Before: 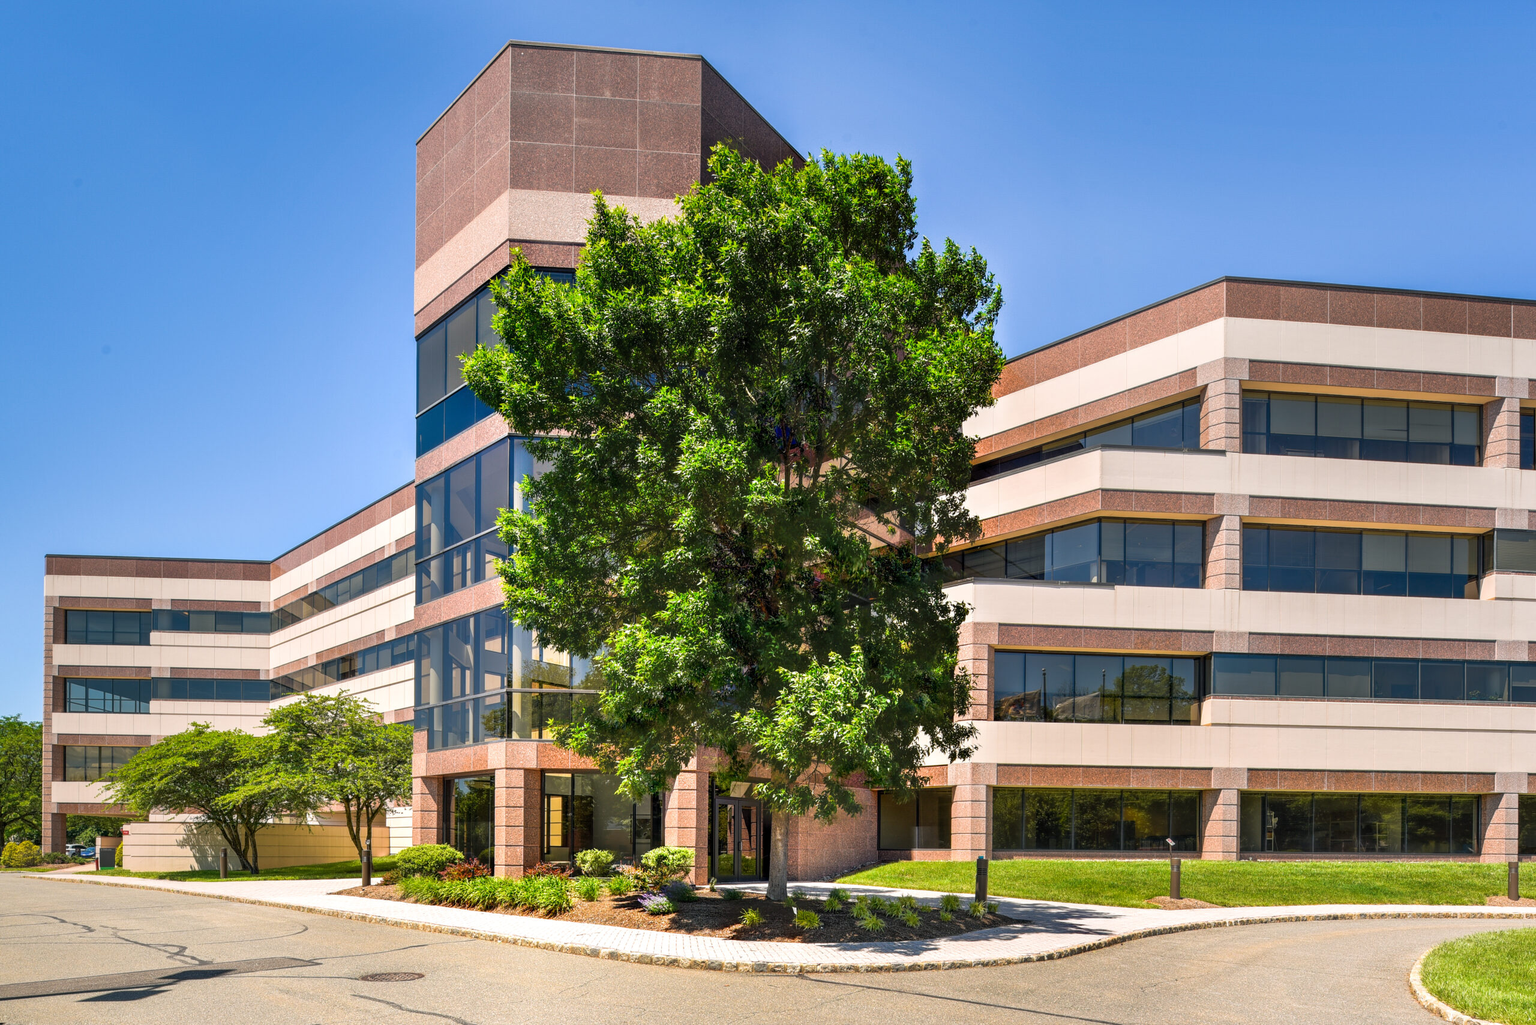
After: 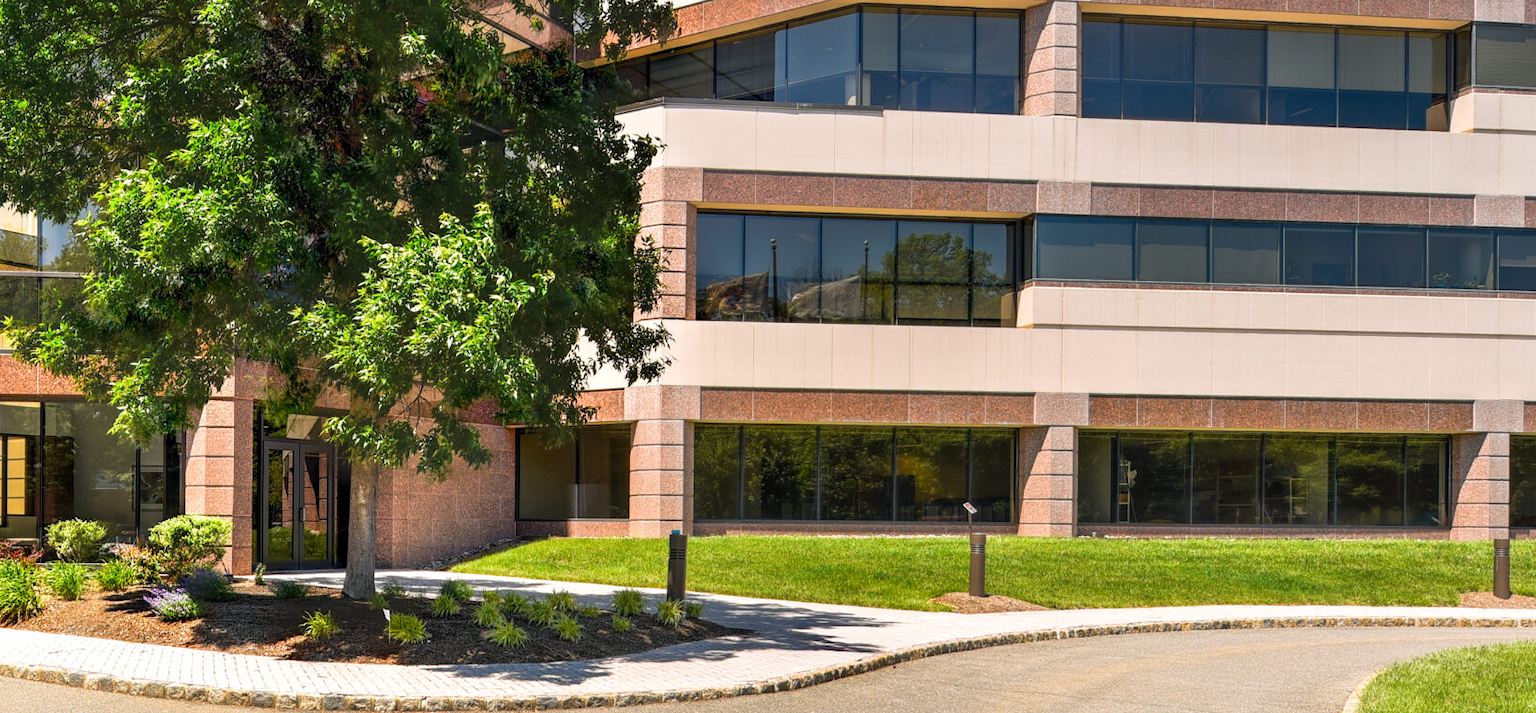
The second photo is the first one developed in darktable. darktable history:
tone equalizer: on, module defaults
crop and rotate: left 35.509%, top 50.238%, bottom 4.934%
